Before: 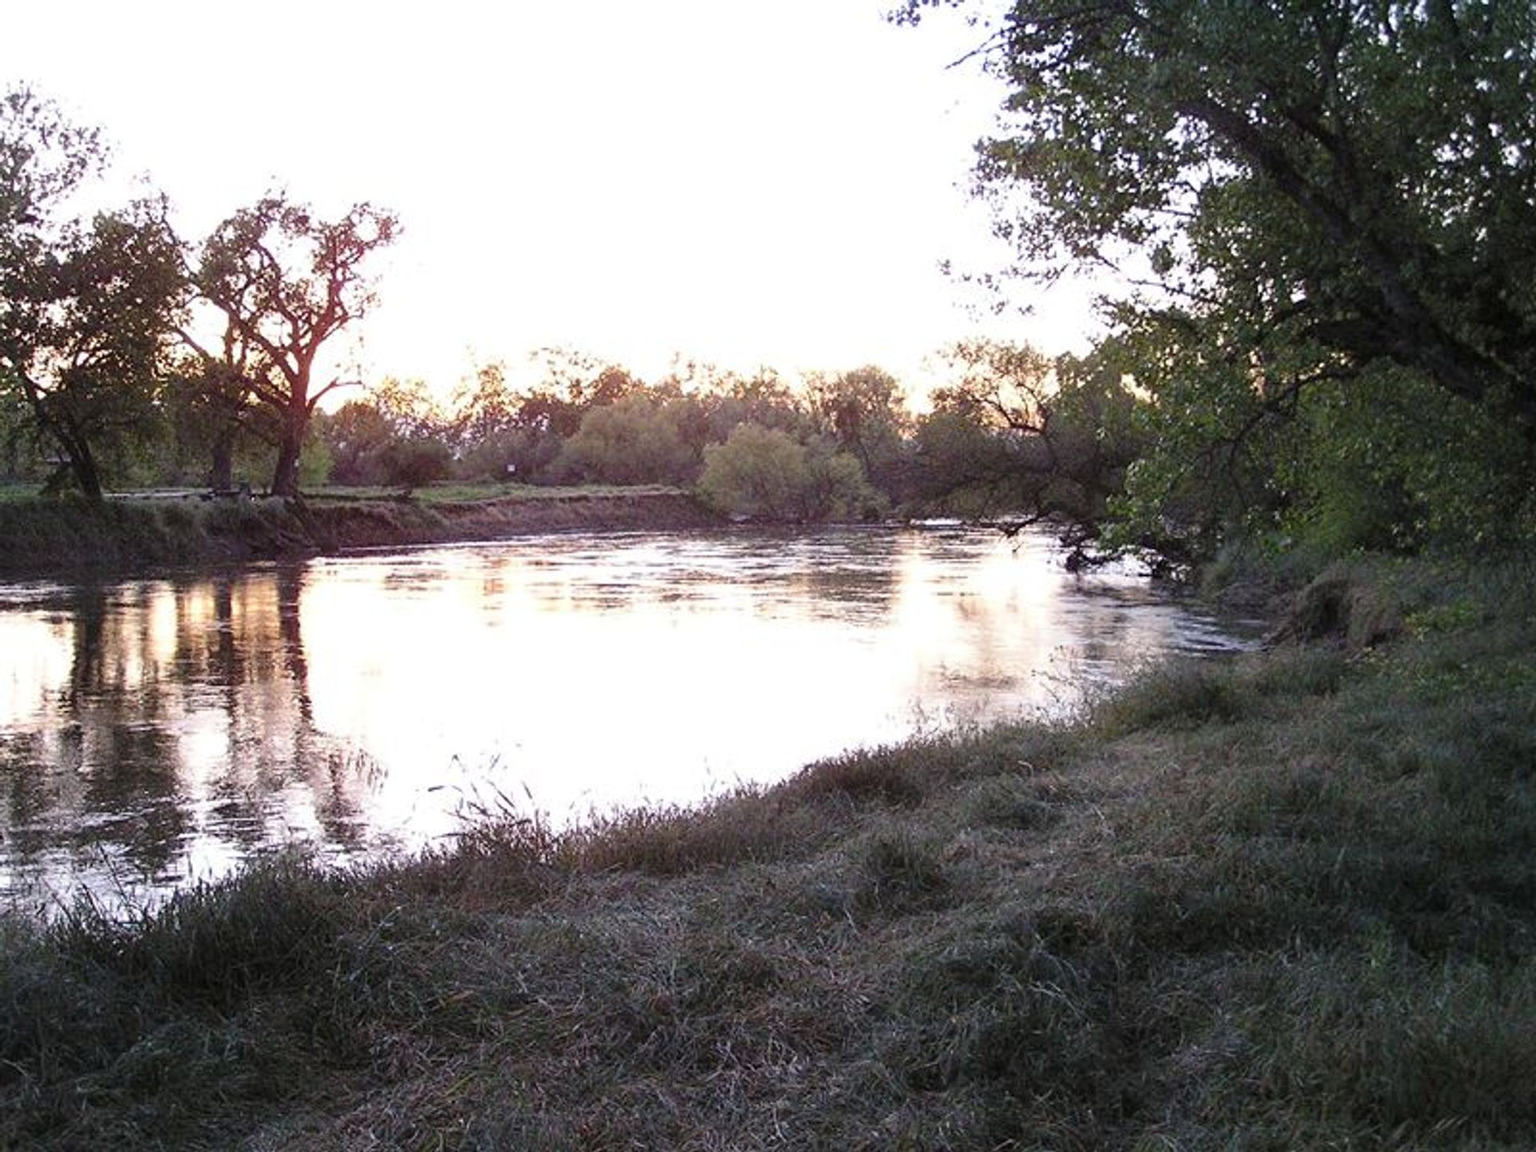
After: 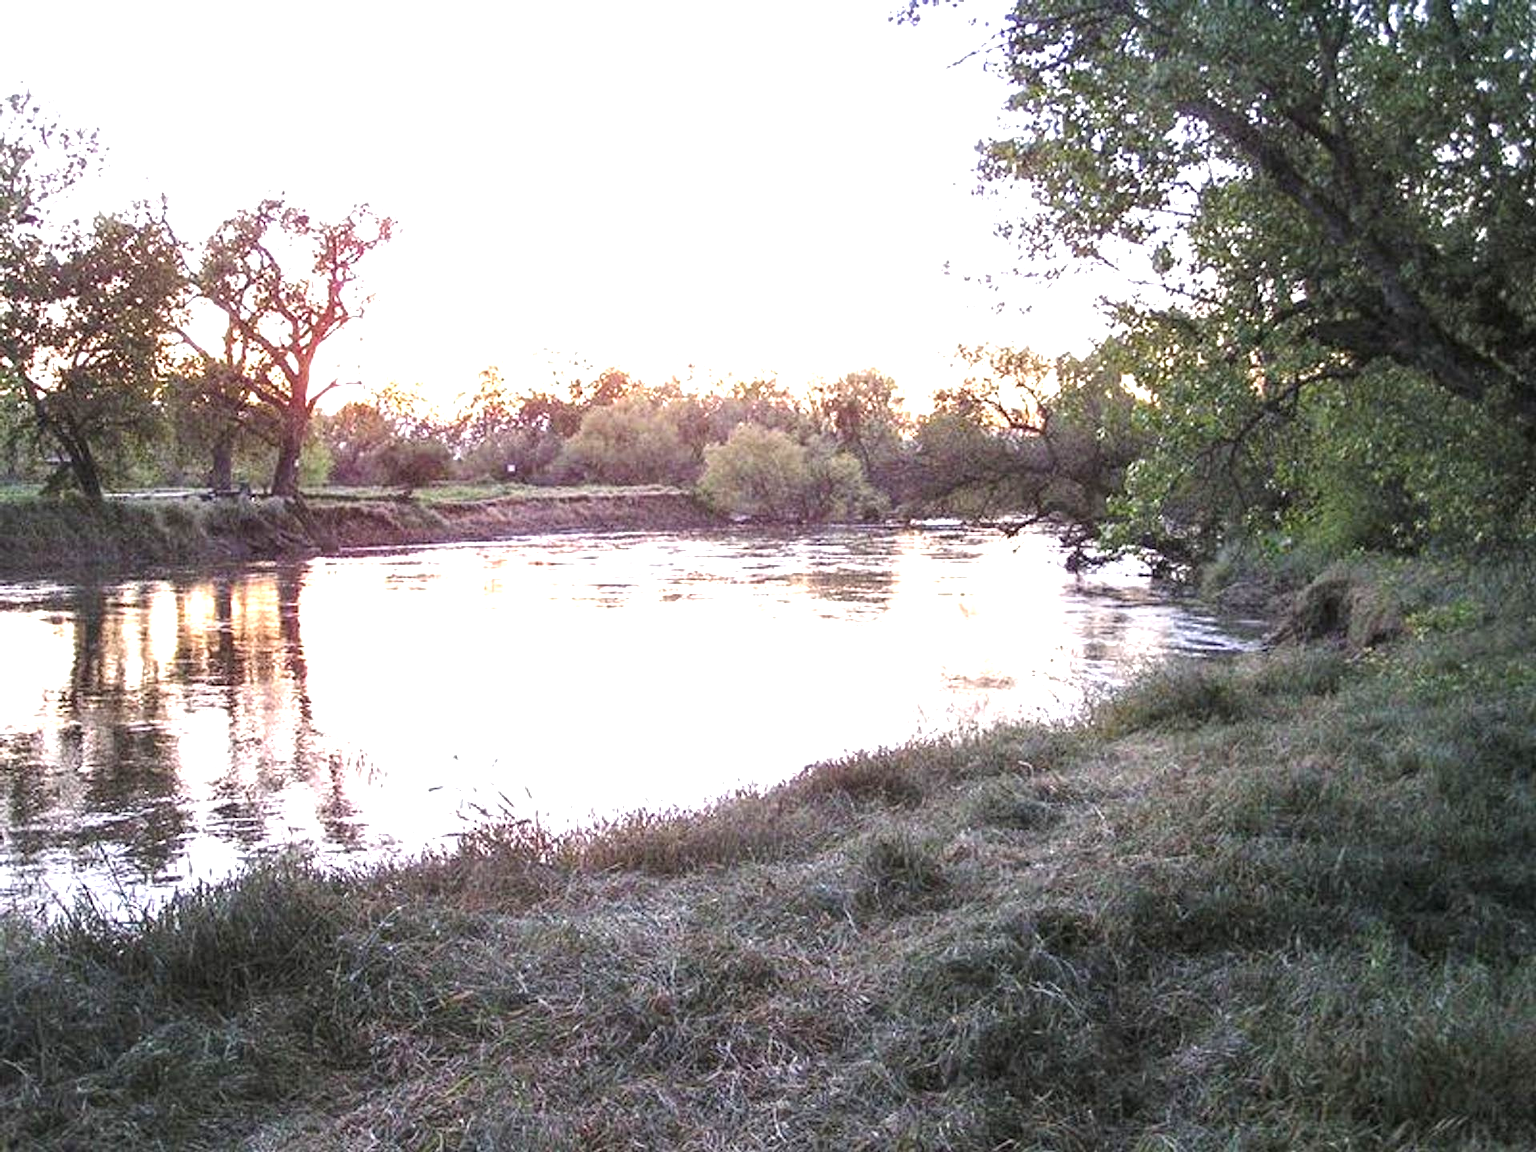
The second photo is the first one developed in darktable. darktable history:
local contrast: on, module defaults
tone equalizer: on, module defaults
exposure: black level correction 0, exposure 1.015 EV, compensate exposure bias true, compensate highlight preservation false
